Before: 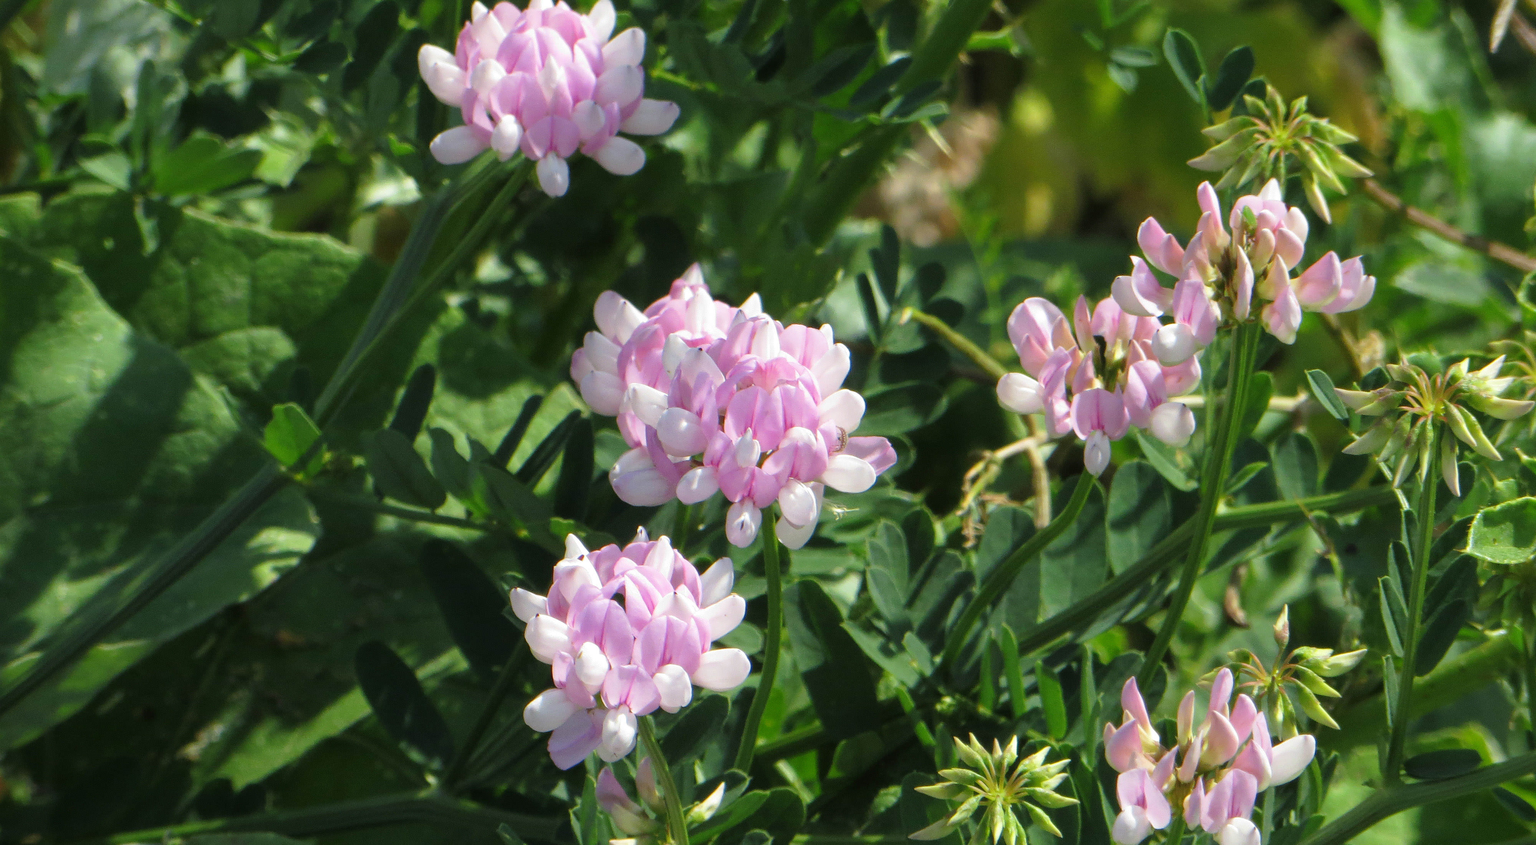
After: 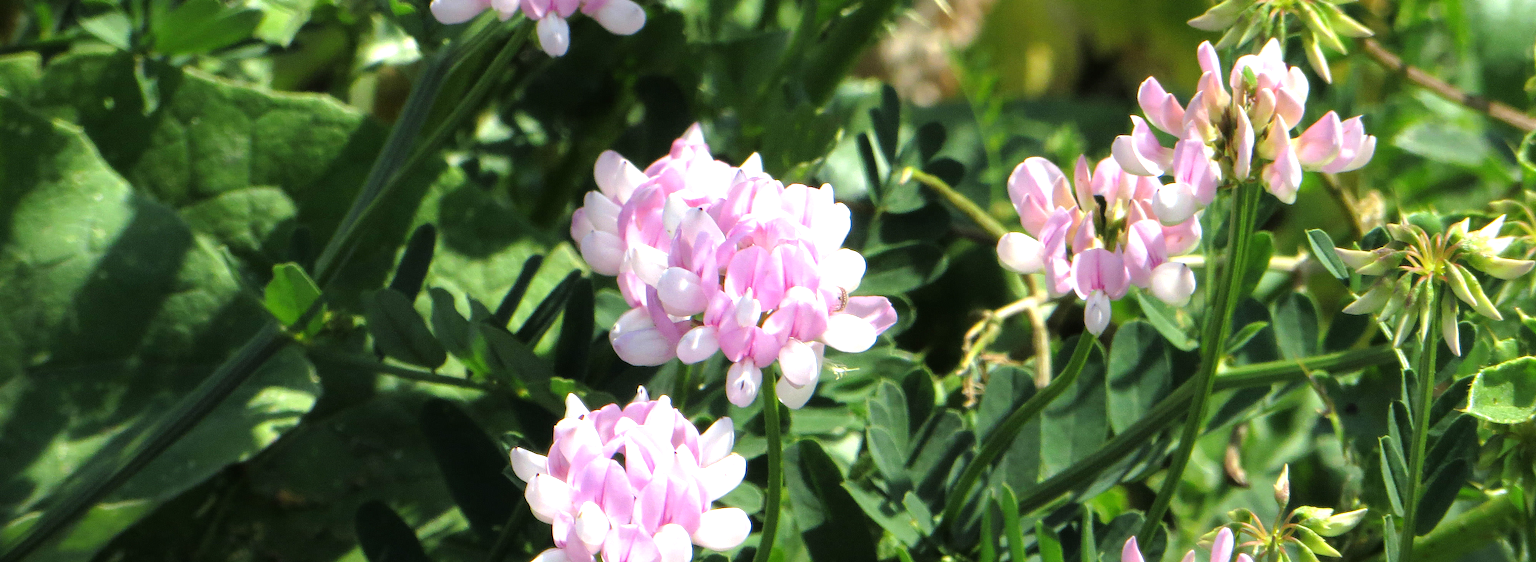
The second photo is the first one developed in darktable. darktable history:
tone equalizer: -8 EV -0.732 EV, -7 EV -0.734 EV, -6 EV -0.595 EV, -5 EV -0.389 EV, -3 EV 0.367 EV, -2 EV 0.6 EV, -1 EV 0.695 EV, +0 EV 0.767 EV
crop: top 16.67%, bottom 16.689%
